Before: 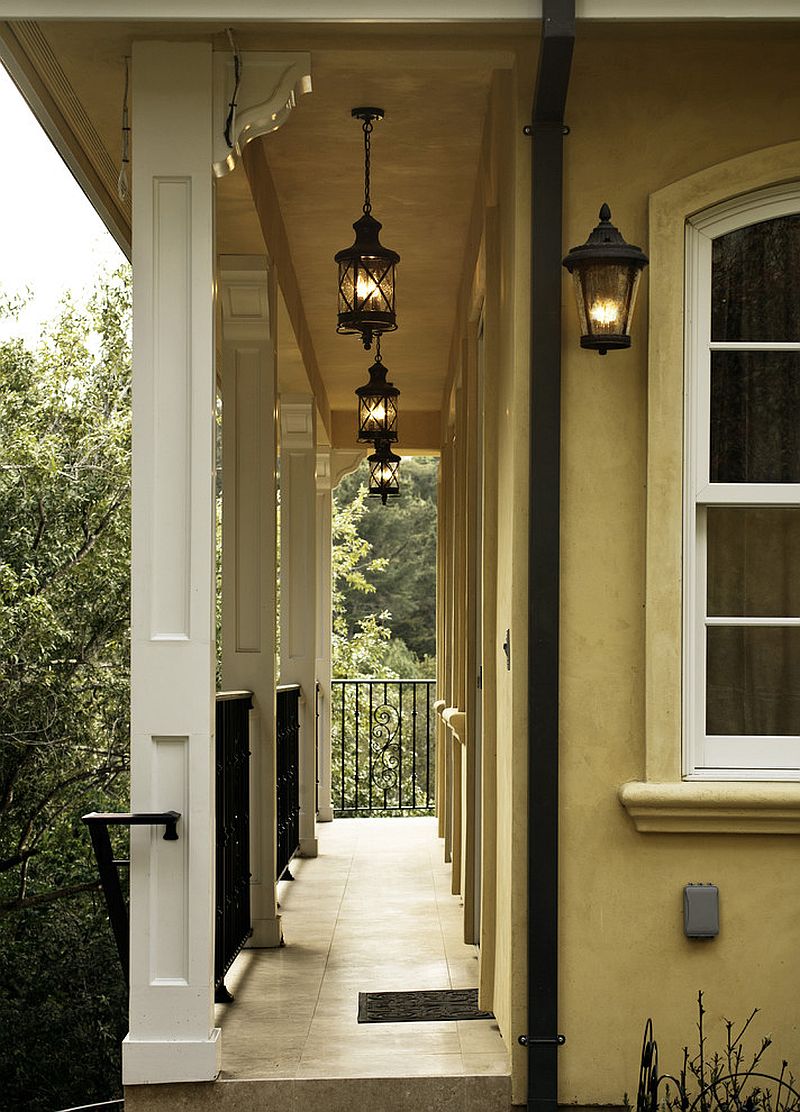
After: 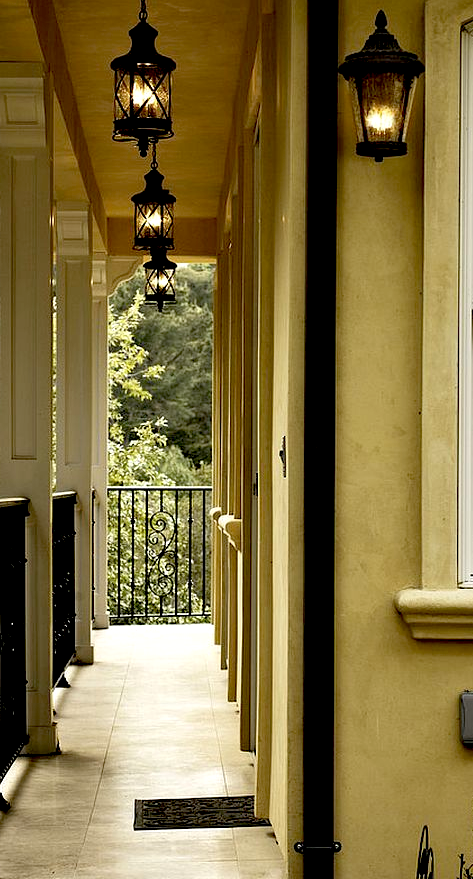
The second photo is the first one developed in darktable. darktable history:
exposure: black level correction 0.025, exposure 0.185 EV, compensate exposure bias true, compensate highlight preservation false
crop and rotate: left 28.111%, top 17.426%, right 12.676%, bottom 3.453%
